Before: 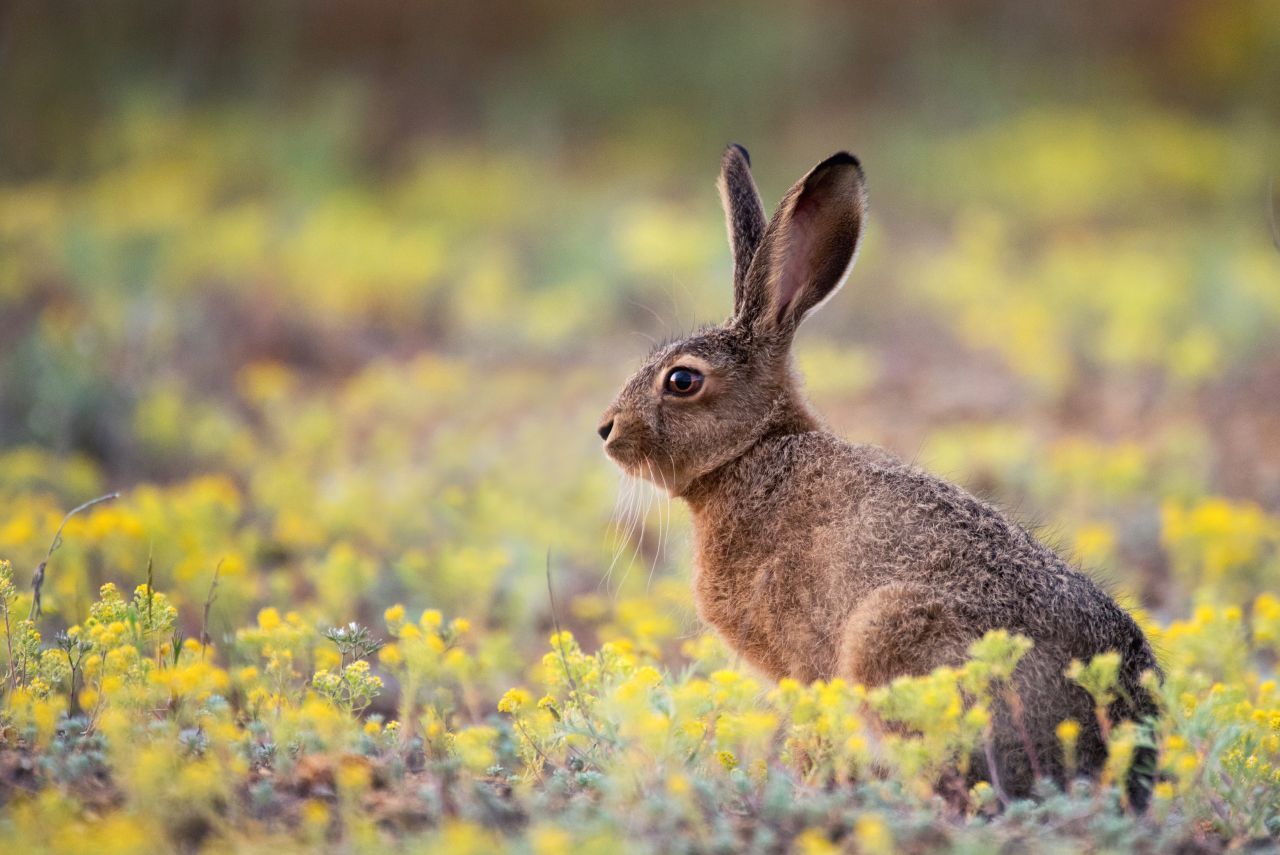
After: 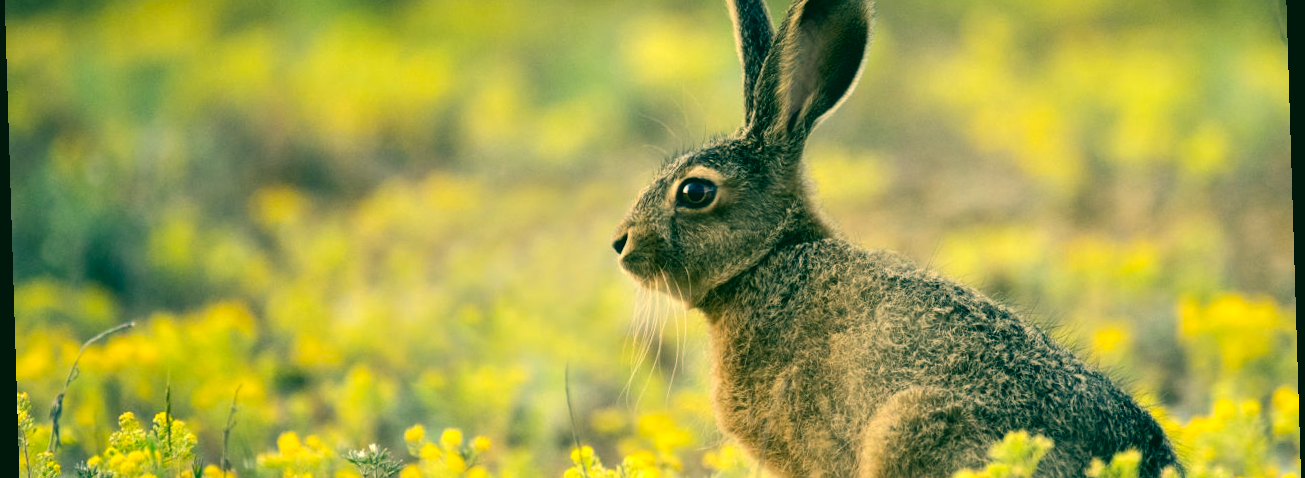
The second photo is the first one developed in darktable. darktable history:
color correction: highlights a* 1.83, highlights b* 34.02, shadows a* -36.68, shadows b* -5.48
white balance: emerald 1
contrast brightness saturation: saturation -0.05
tone equalizer: -8 EV -0.417 EV, -7 EV -0.389 EV, -6 EV -0.333 EV, -5 EV -0.222 EV, -3 EV 0.222 EV, -2 EV 0.333 EV, -1 EV 0.389 EV, +0 EV 0.417 EV, edges refinement/feathering 500, mask exposure compensation -1.57 EV, preserve details no
crop and rotate: top 23.043%, bottom 23.437%
rotate and perspective: rotation -1.77°, lens shift (horizontal) 0.004, automatic cropping off
exposure: black level correction 0.002, exposure -0.1 EV, compensate highlight preservation false
